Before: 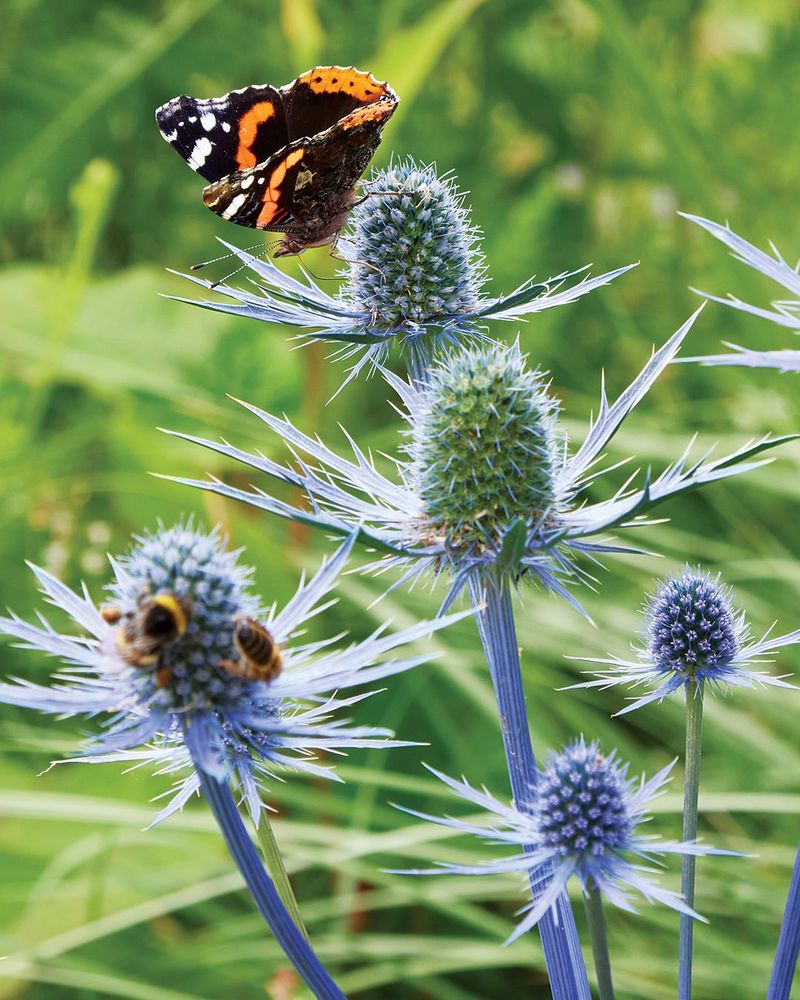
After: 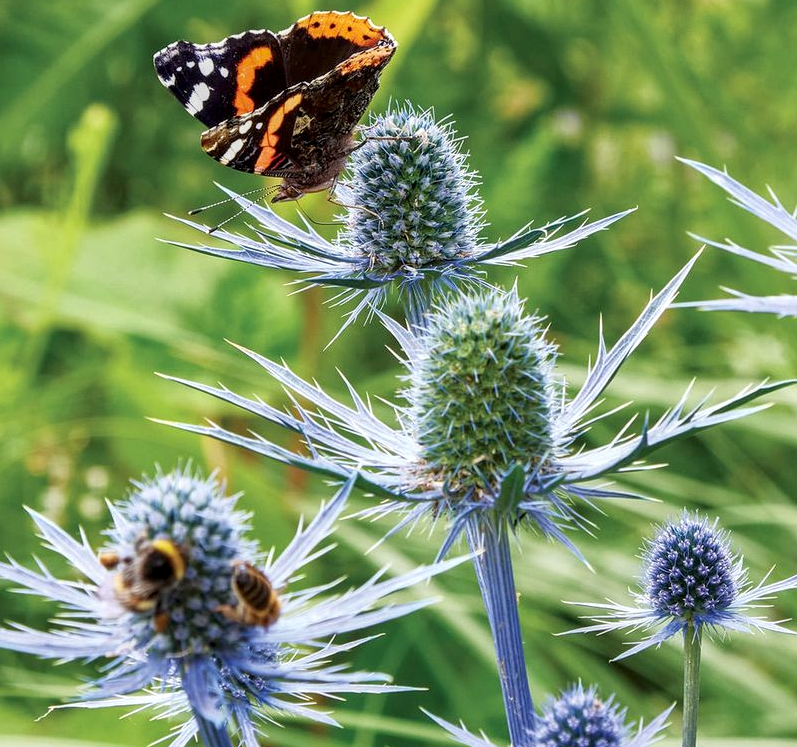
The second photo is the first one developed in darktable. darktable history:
crop: left 0.307%, top 5.515%, bottom 19.771%
local contrast: detail 130%
